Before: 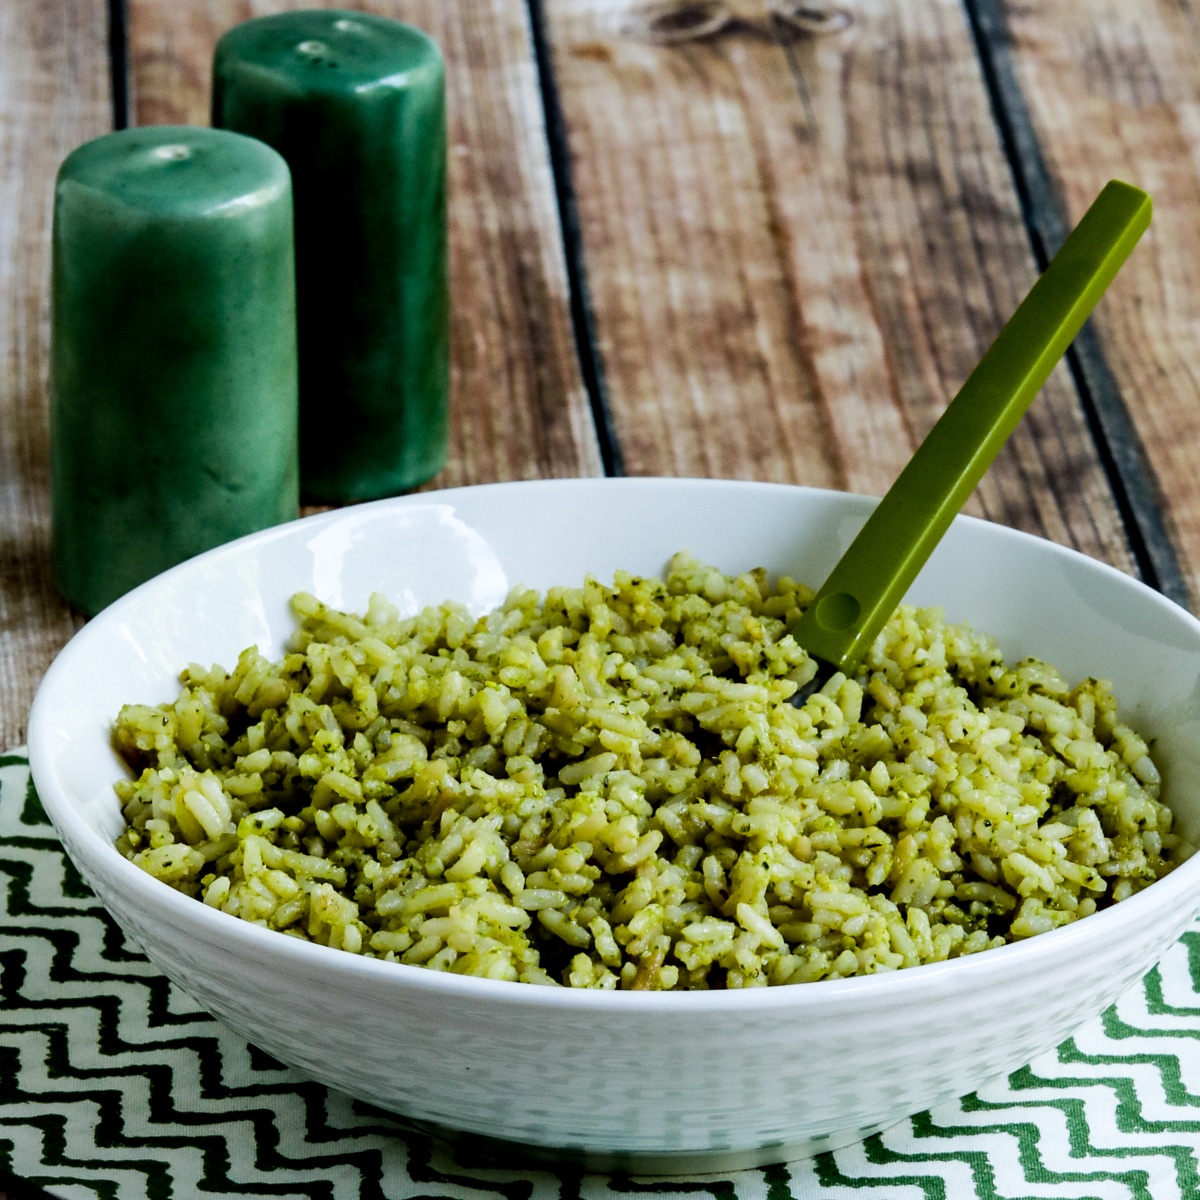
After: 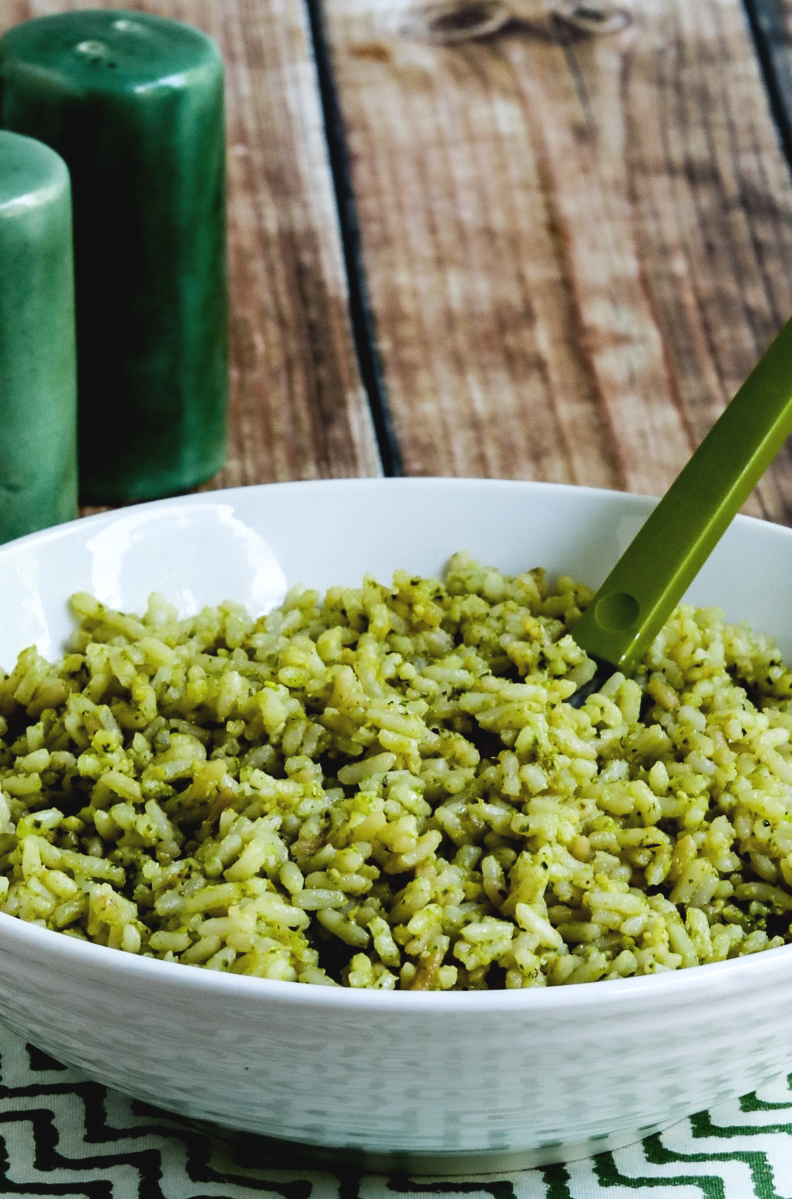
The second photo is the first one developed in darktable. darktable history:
exposure: black level correction -0.005, exposure 0.054 EV, compensate highlight preservation false
crop and rotate: left 18.442%, right 15.508%
